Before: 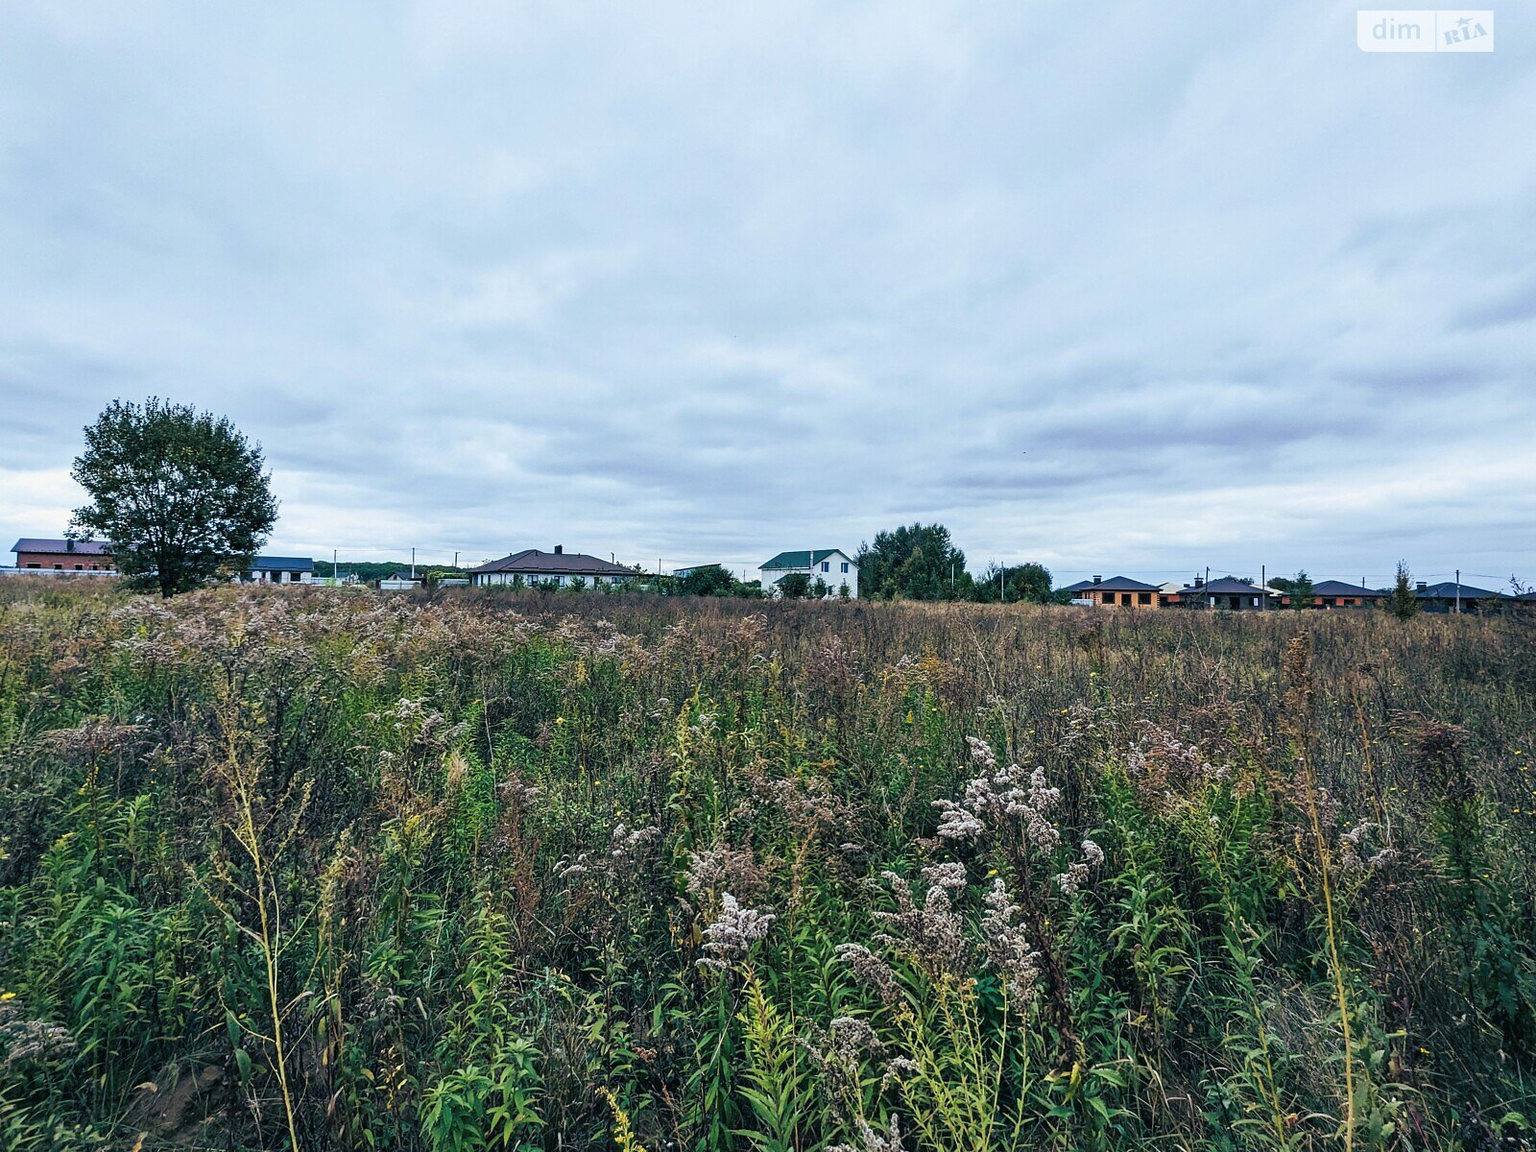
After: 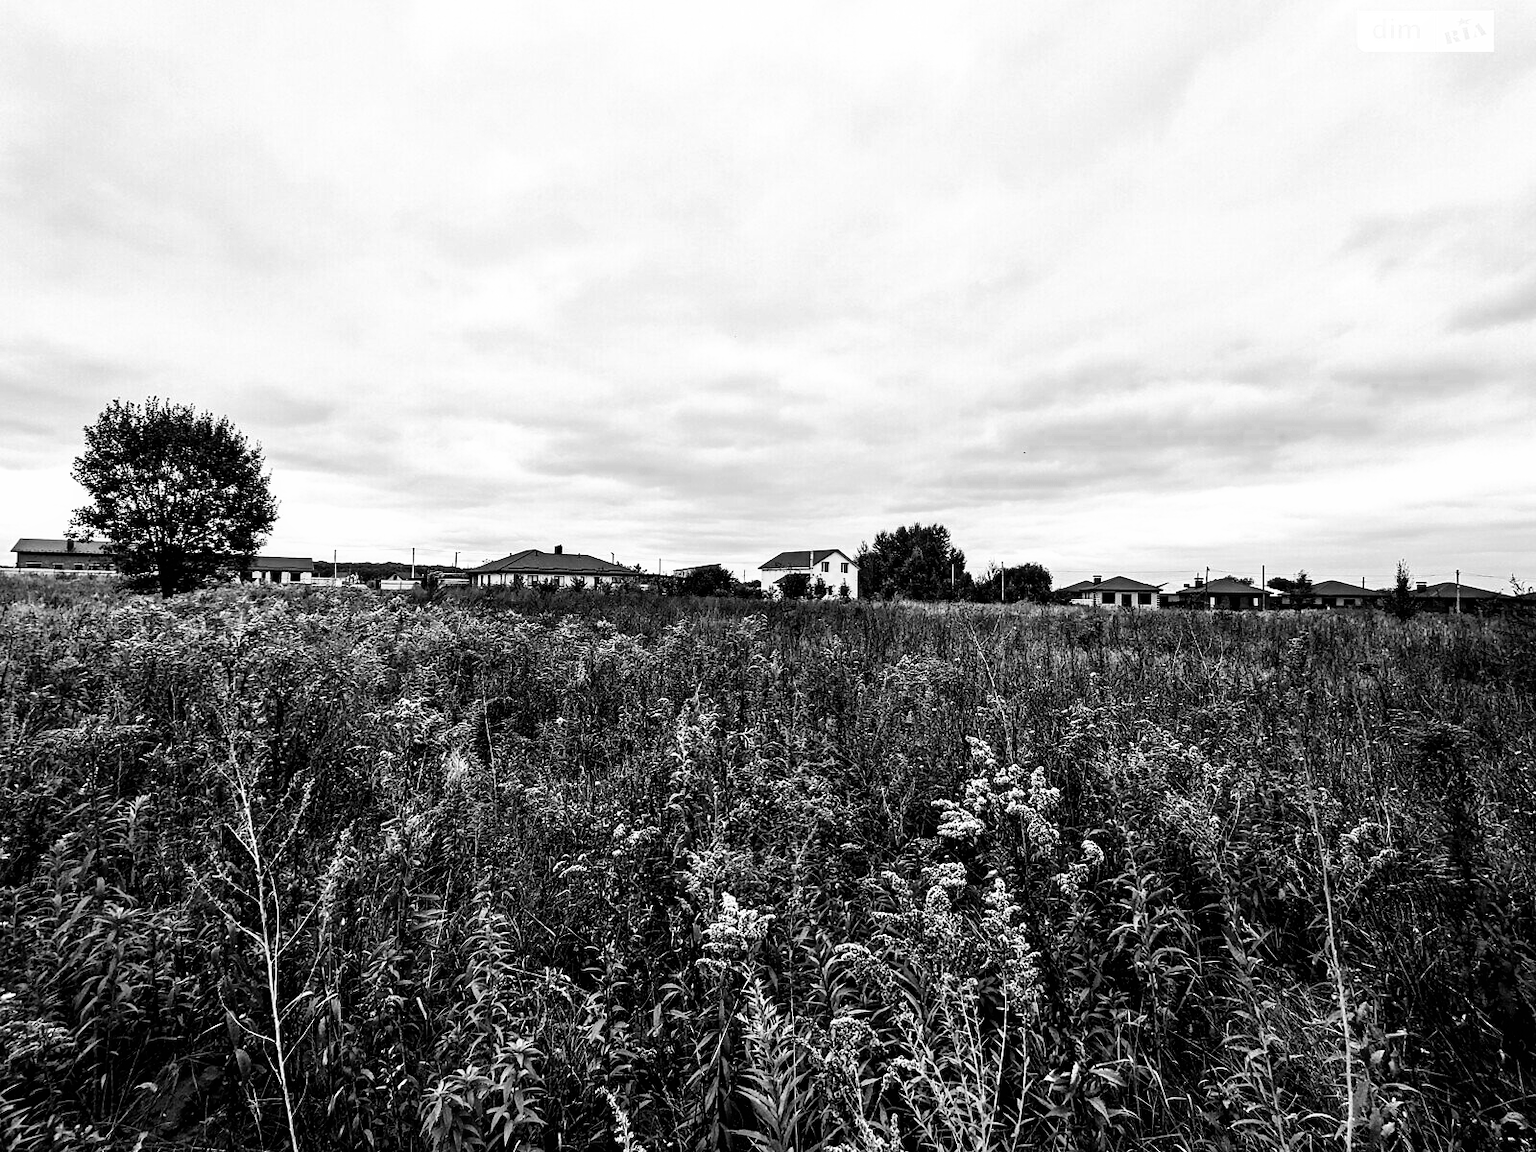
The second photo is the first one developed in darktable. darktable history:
color correction: highlights a* 5.62, highlights b* 33.57, shadows a* -25.86, shadows b* 4.02
filmic rgb: black relative exposure -8.2 EV, white relative exposure 2.2 EV, threshold 3 EV, hardness 7.11, latitude 85.74%, contrast 1.696, highlights saturation mix -4%, shadows ↔ highlights balance -2.69%, color science v5 (2021), contrast in shadows safe, contrast in highlights safe, enable highlight reconstruction true
haze removal: compatibility mode true, adaptive false
monochrome: a -6.99, b 35.61, size 1.4
